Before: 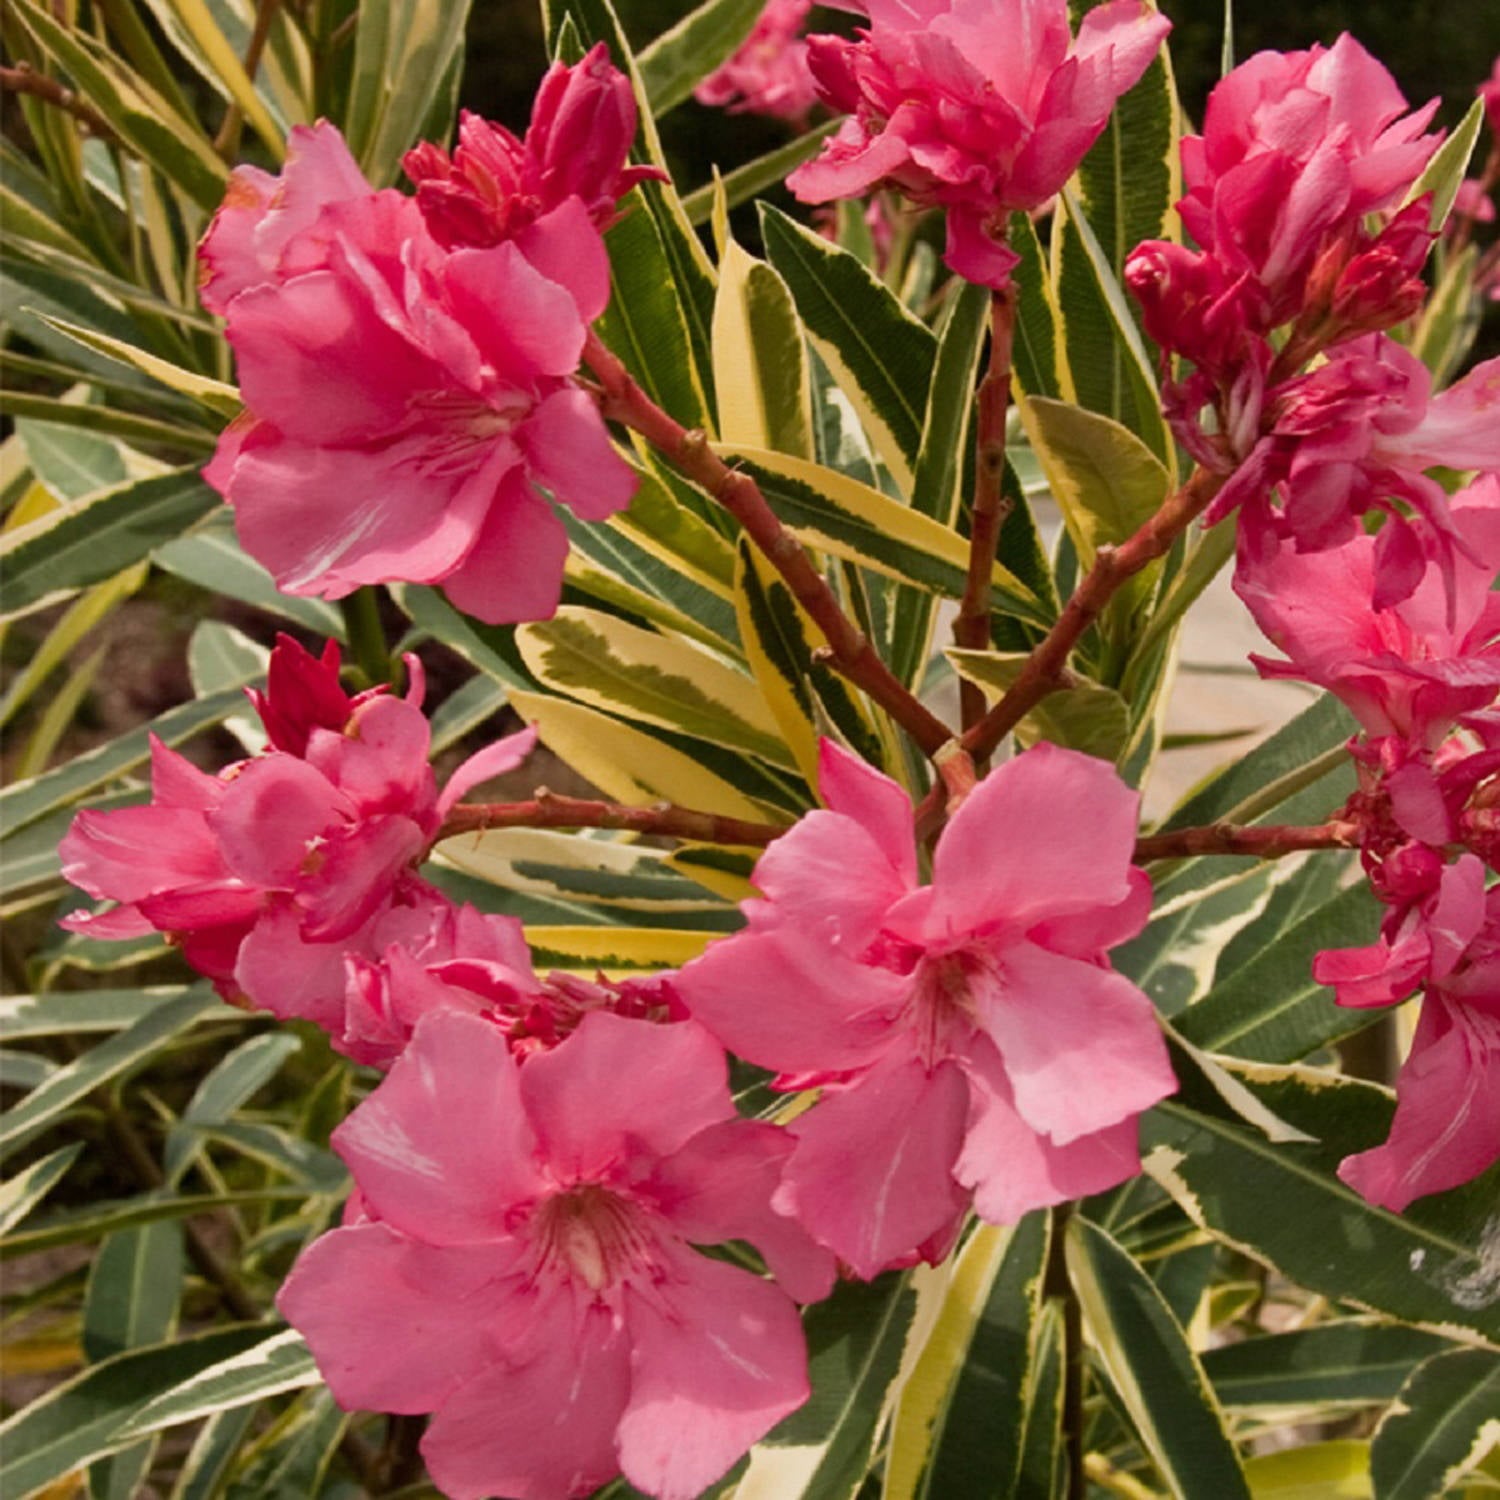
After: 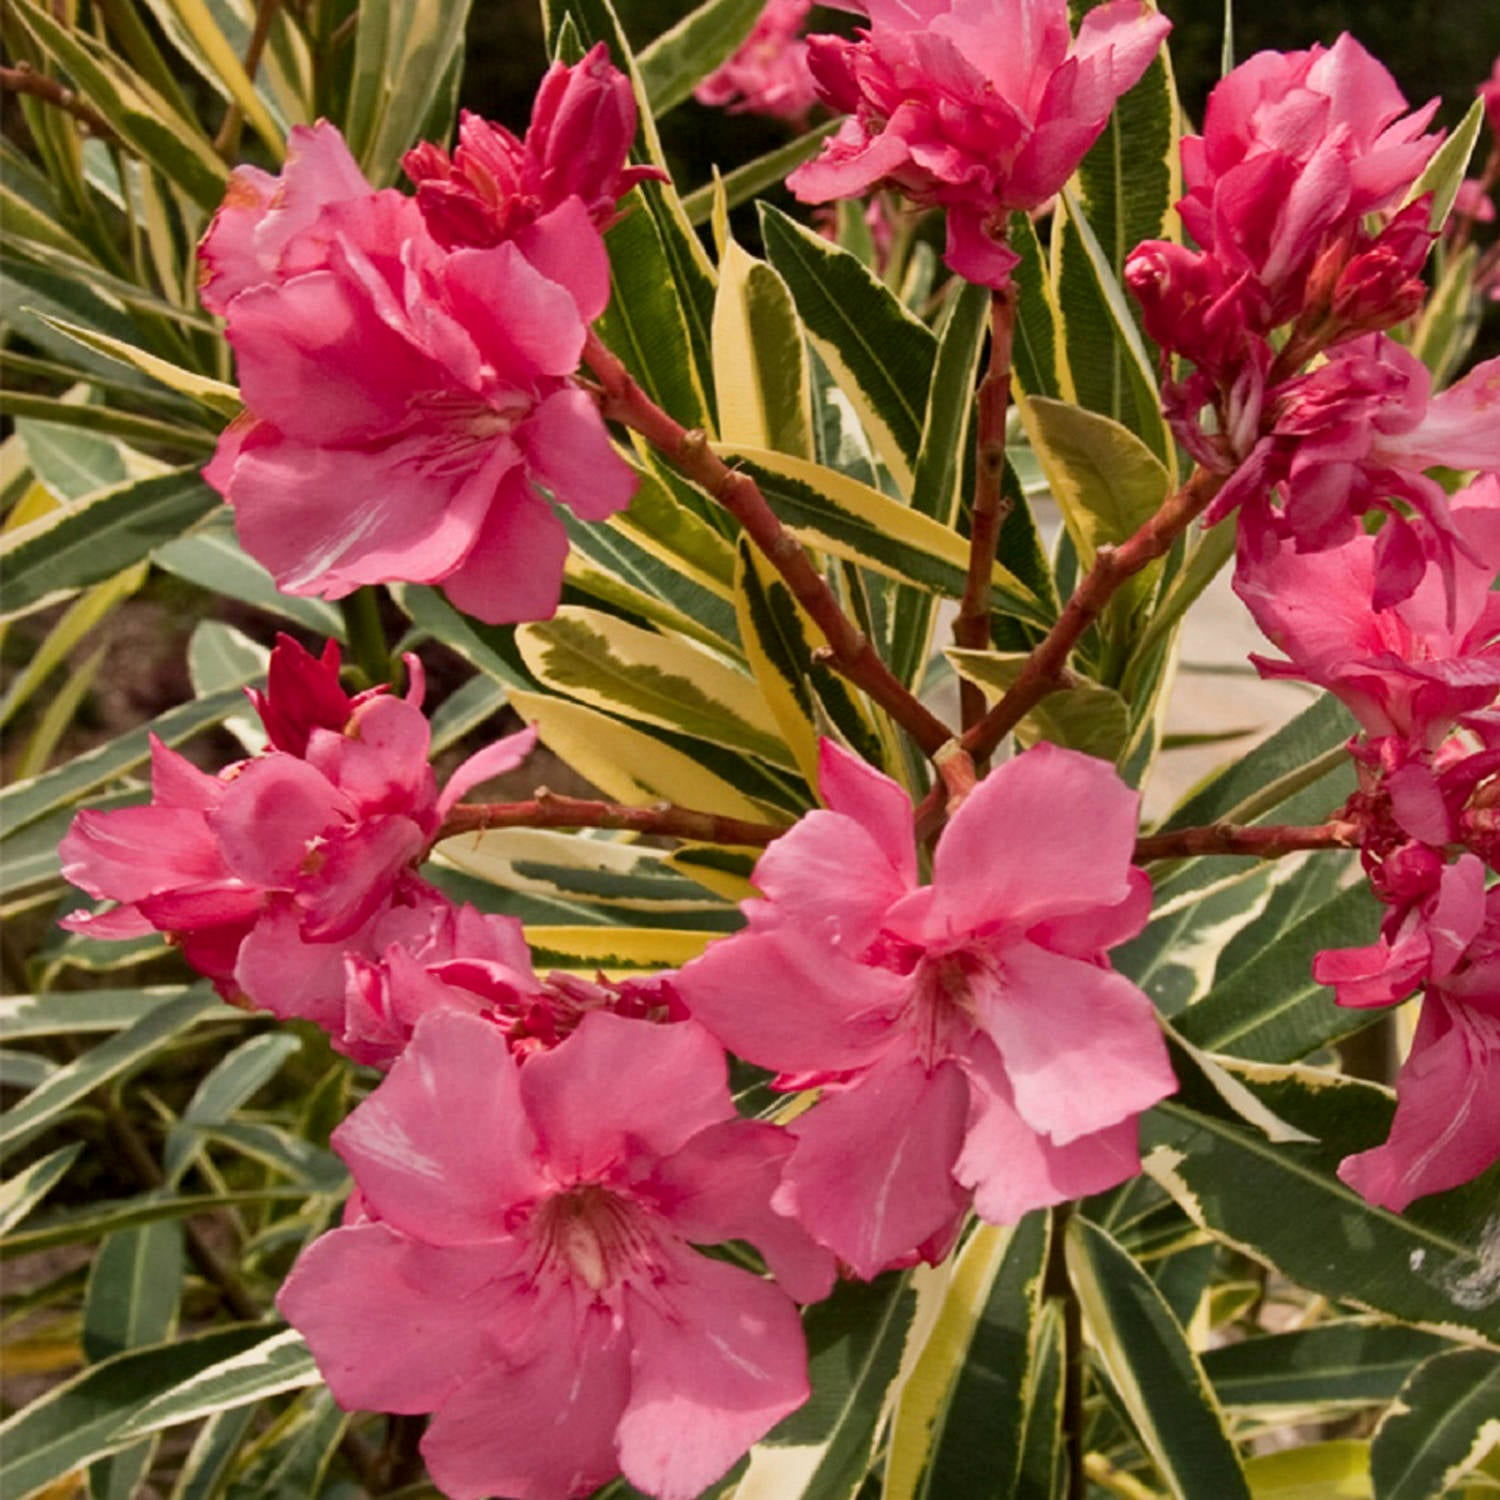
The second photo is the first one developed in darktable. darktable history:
local contrast: mode bilateral grid, contrast 19, coarseness 51, detail 120%, midtone range 0.2
